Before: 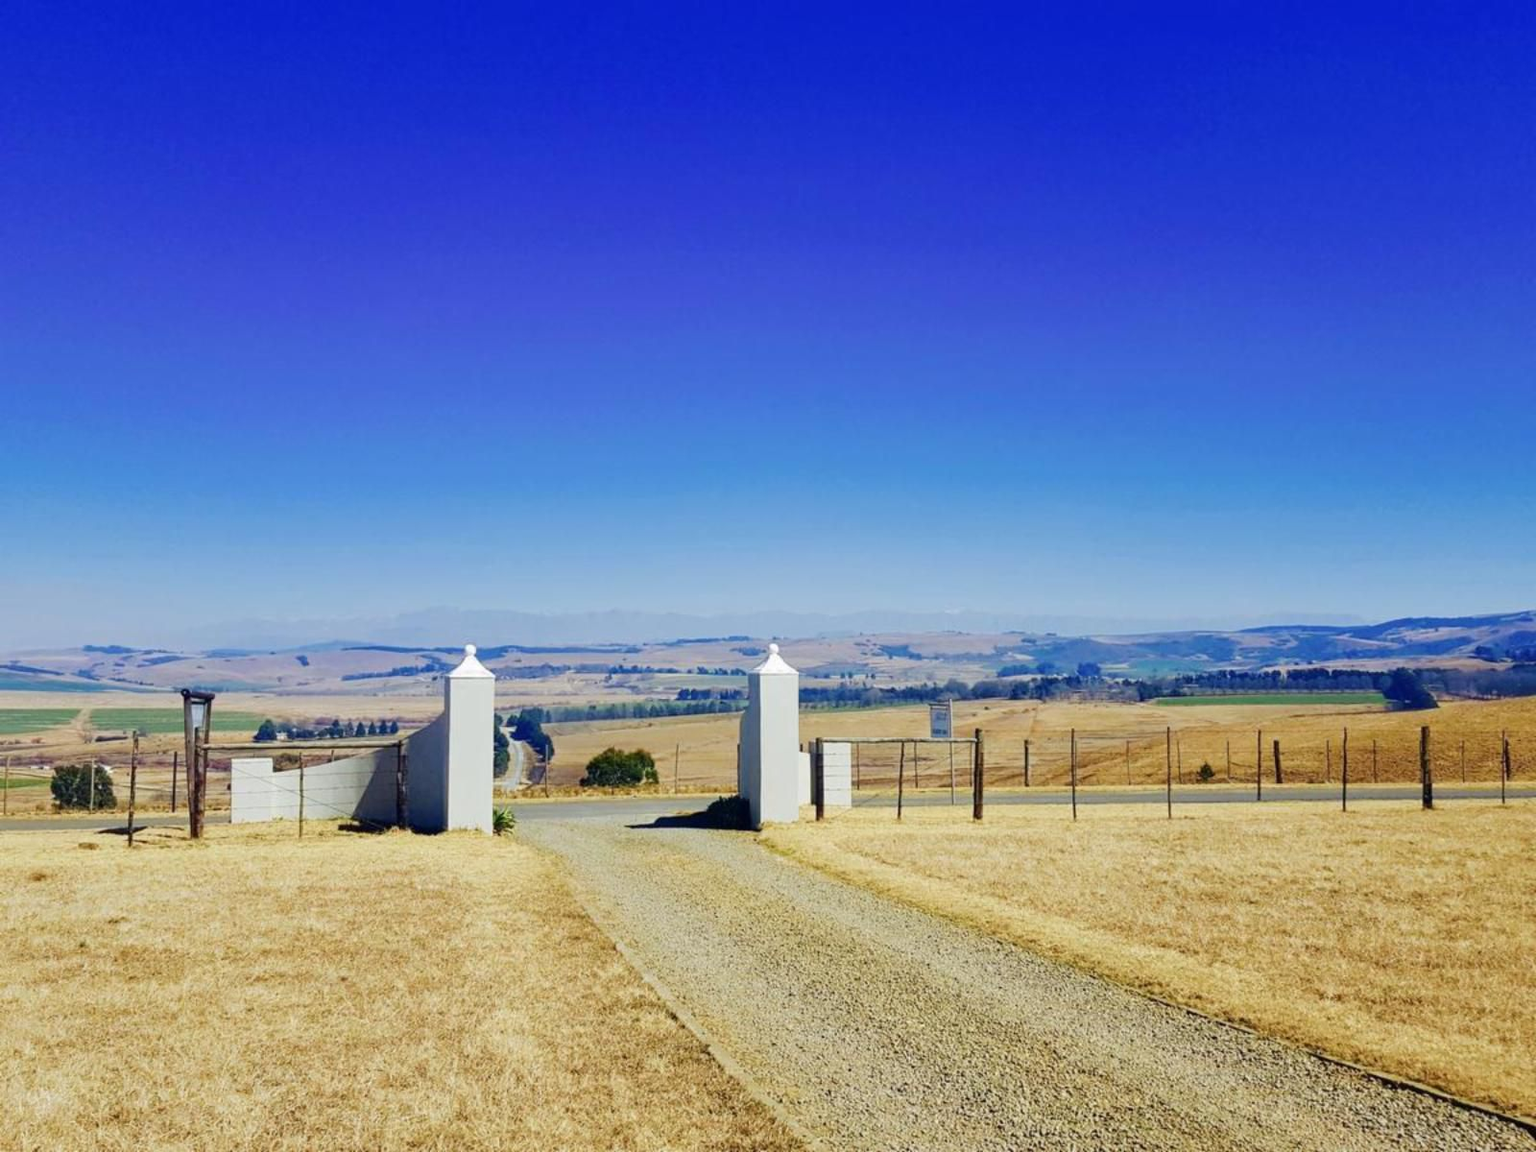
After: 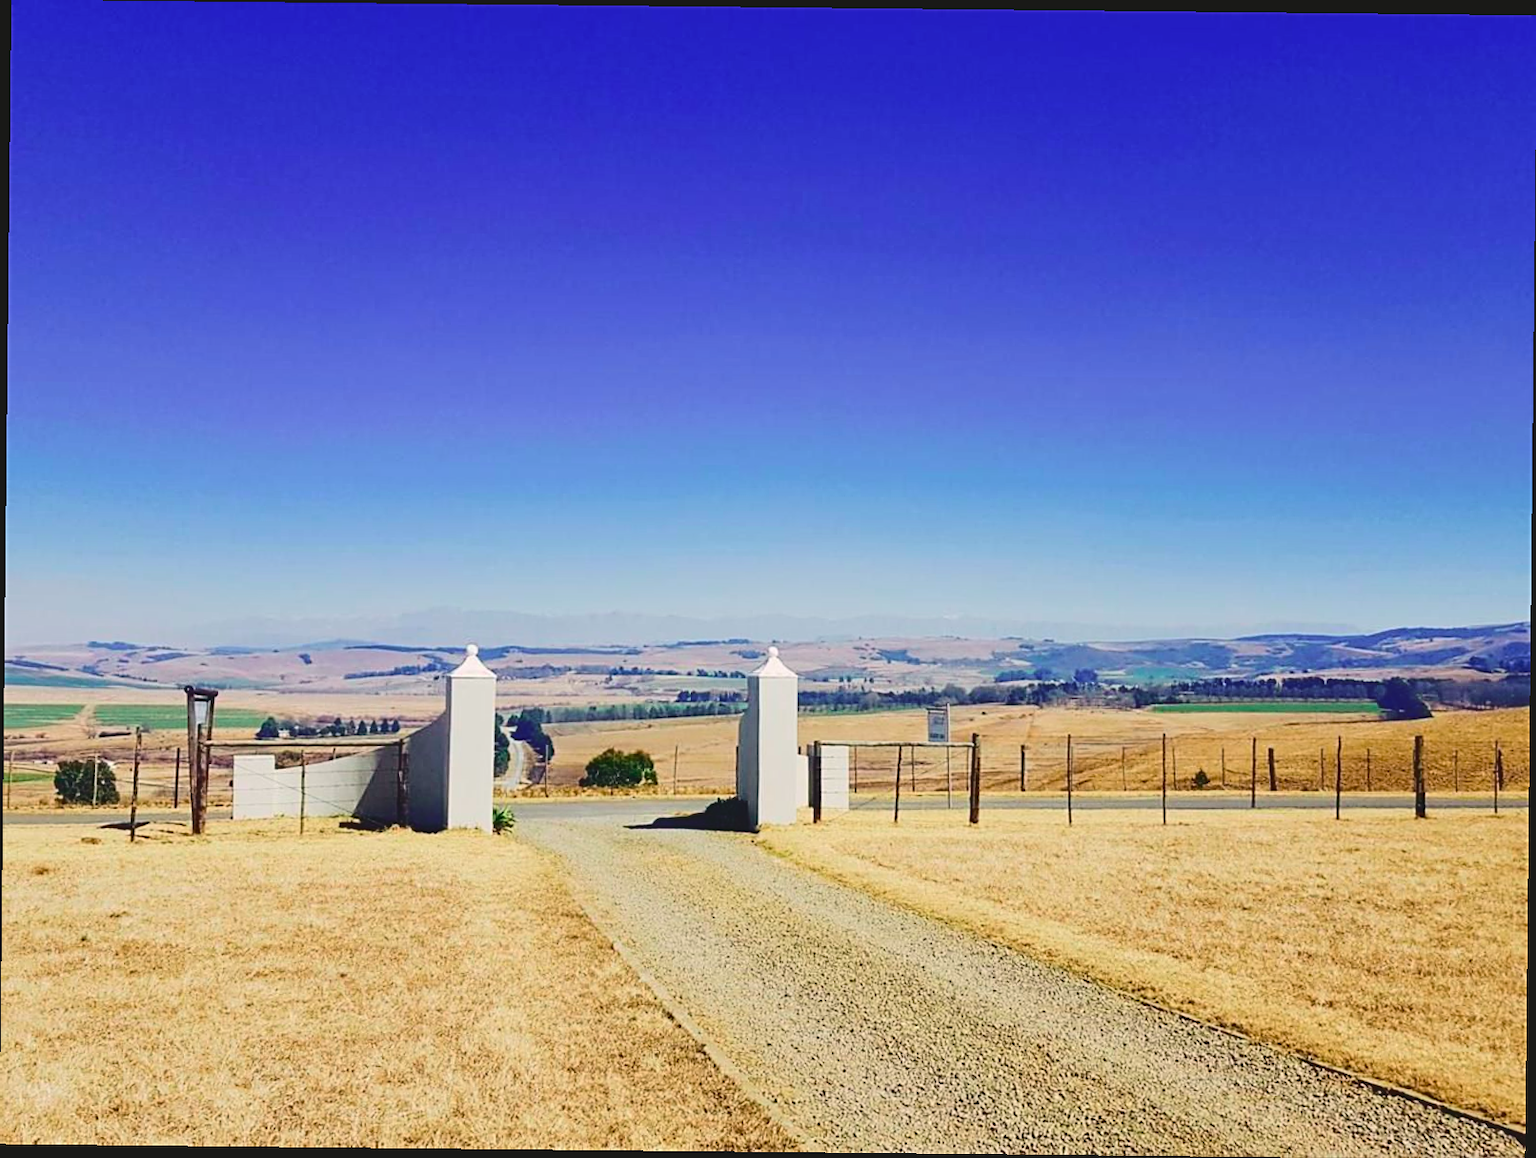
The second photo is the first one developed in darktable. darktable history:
color calibration: output R [1.063, -0.012, -0.003, 0], output B [-0.079, 0.047, 1, 0], illuminant same as pipeline (D50), adaptation none (bypass), x 0.332, y 0.334, temperature 5010.07 K
sharpen: on, module defaults
crop and rotate: angle -0.6°
tone curve: curves: ch0 [(0, 0.087) (0.175, 0.178) (0.466, 0.498) (0.715, 0.764) (1, 0.961)]; ch1 [(0, 0) (0.437, 0.398) (0.476, 0.466) (0.505, 0.505) (0.534, 0.544) (0.612, 0.605) (0.641, 0.643) (1, 1)]; ch2 [(0, 0) (0.359, 0.379) (0.427, 0.453) (0.489, 0.495) (0.531, 0.534) (0.579, 0.579) (1, 1)], color space Lab, independent channels, preserve colors none
